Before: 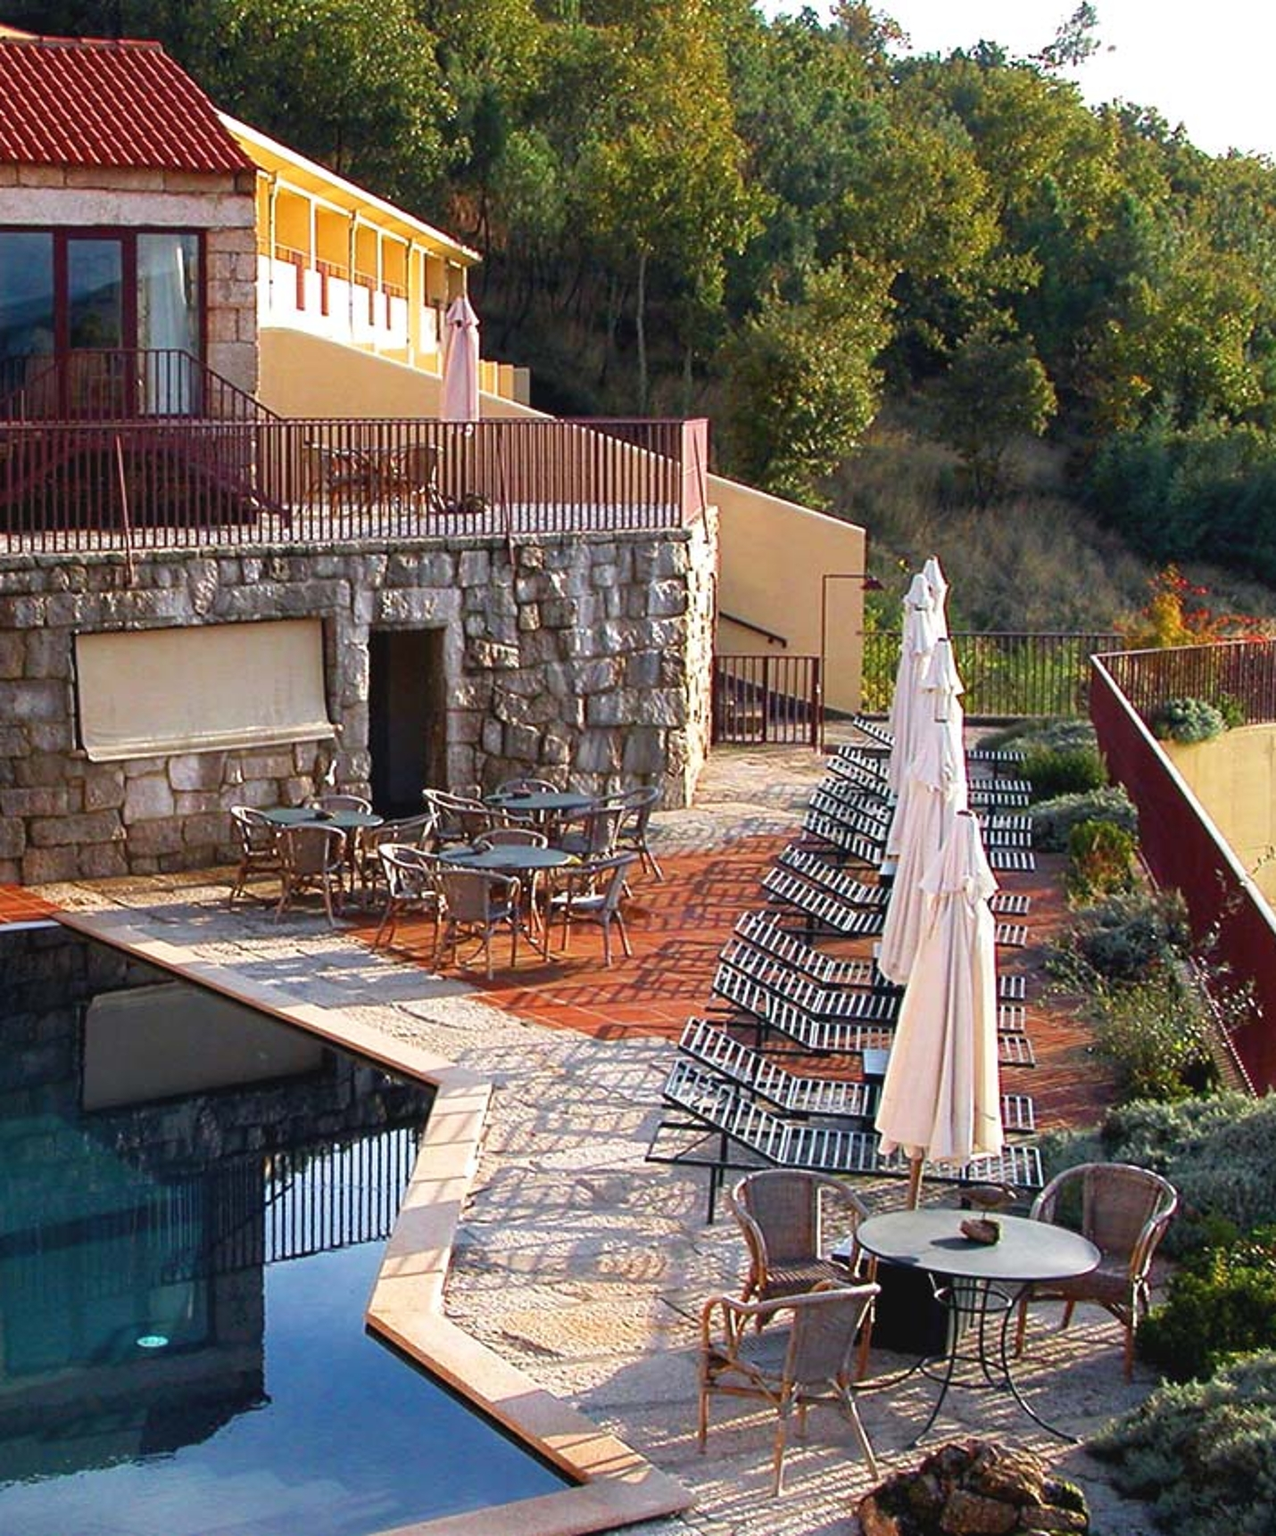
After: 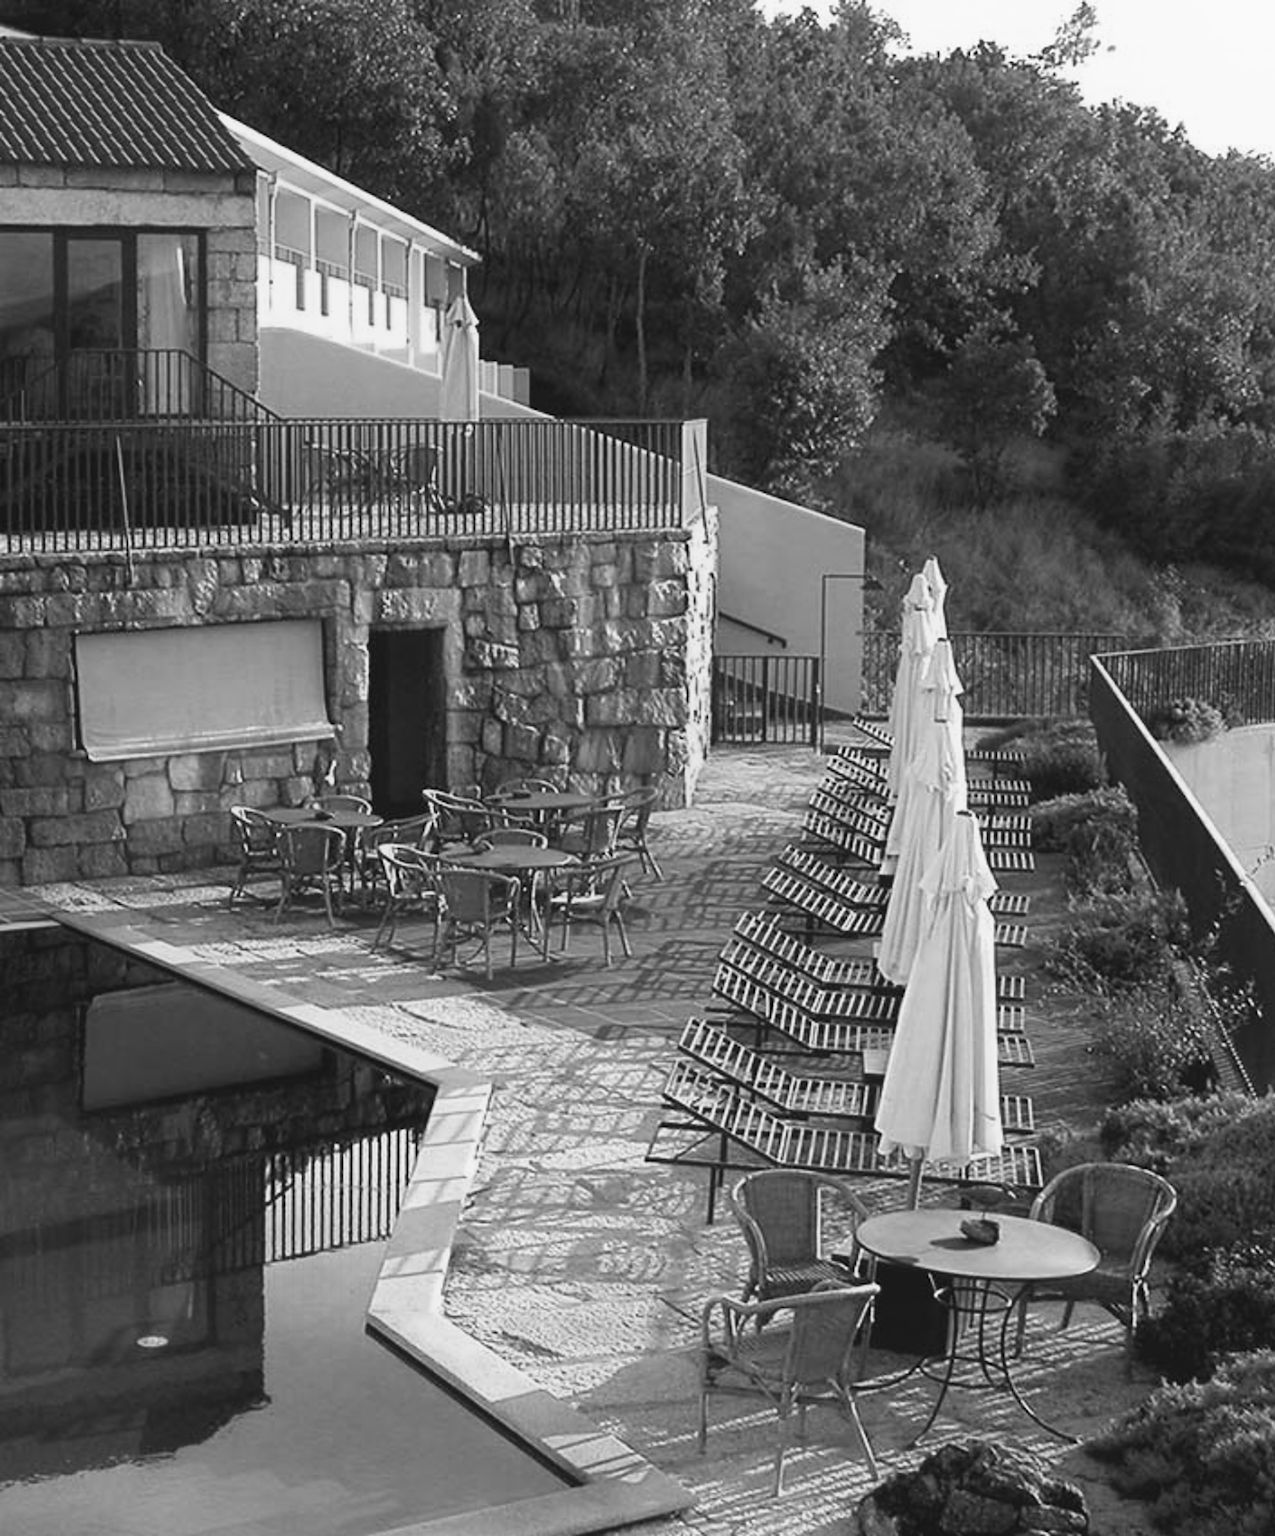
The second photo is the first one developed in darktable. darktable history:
color calibration: output gray [0.22, 0.42, 0.37, 0], gray › normalize channels true, illuminant same as pipeline (D50), adaptation XYZ, x 0.346, y 0.359, gamut compression 0
exposure: black level correction -0.003, exposure 0.04 EV, compensate highlight preservation false
contrast equalizer: octaves 7, y [[0.6 ×6], [0.55 ×6], [0 ×6], [0 ×6], [0 ×6]], mix -0.3
